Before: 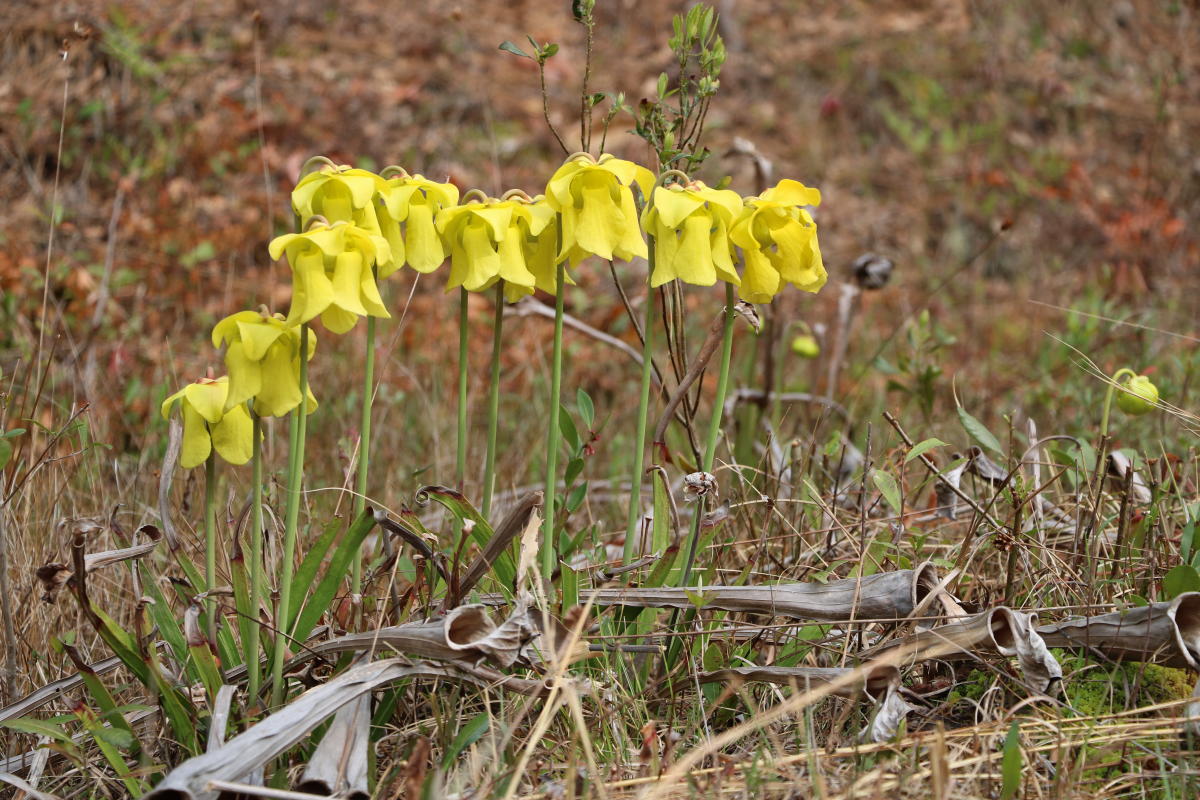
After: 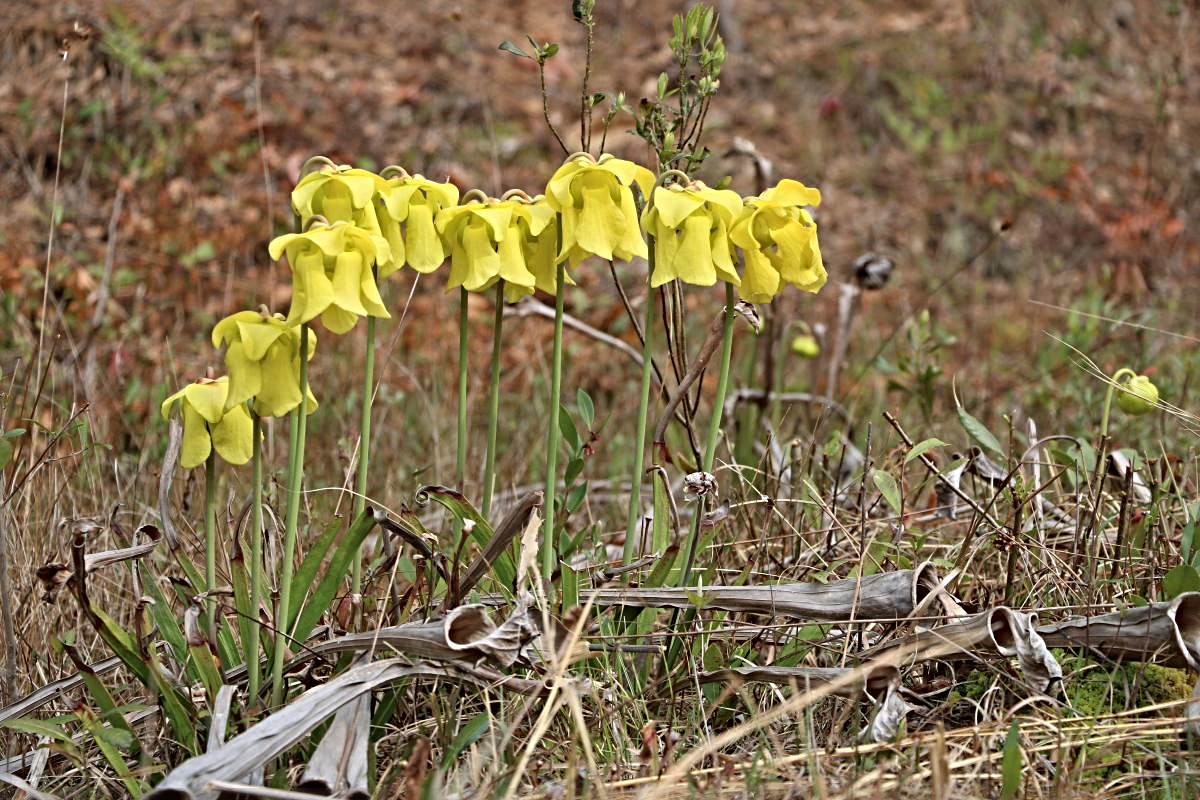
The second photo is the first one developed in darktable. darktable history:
contrast brightness saturation: saturation -0.069
shadows and highlights: highlights color adjustment 89.34%, soften with gaussian
sharpen: radius 4.909
